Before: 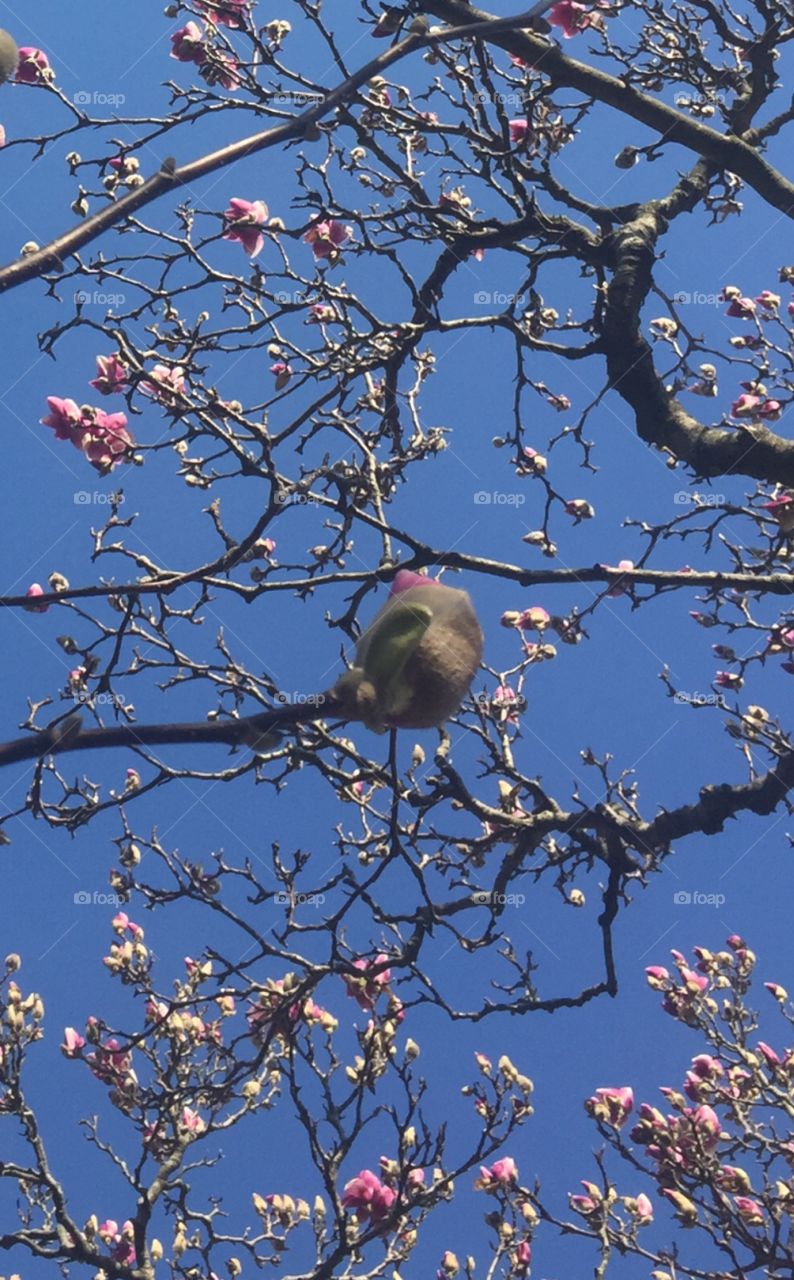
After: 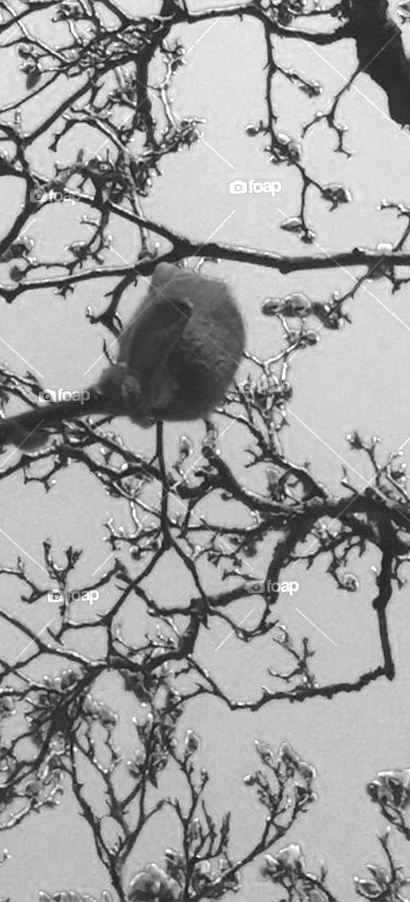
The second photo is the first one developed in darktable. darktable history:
color zones: curves: ch0 [(0.287, 0.048) (0.493, 0.484) (0.737, 0.816)]; ch1 [(0, 0) (0.143, 0) (0.286, 0) (0.429, 0) (0.571, 0) (0.714, 0) (0.857, 0)]
crop: left 31.379%, top 24.658%, right 20.326%, bottom 6.628%
color balance rgb: perceptual saturation grading › global saturation 20%, perceptual saturation grading › highlights -25%, perceptual saturation grading › shadows 25%, global vibrance 50%
rotate and perspective: rotation -2.56°, automatic cropping off
